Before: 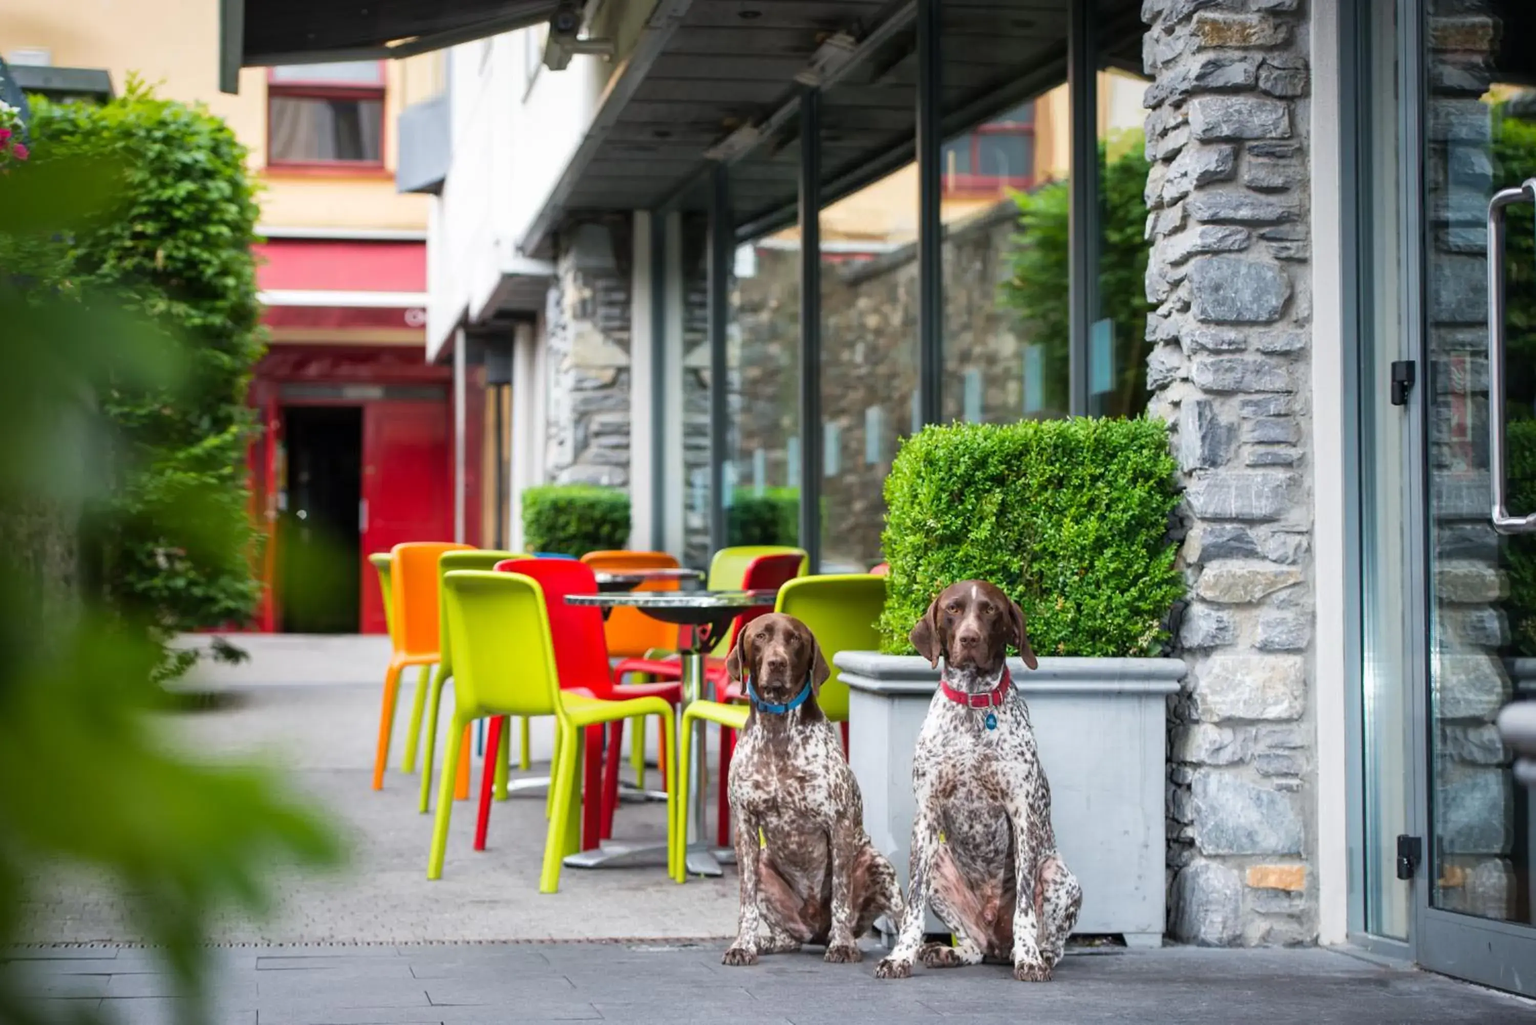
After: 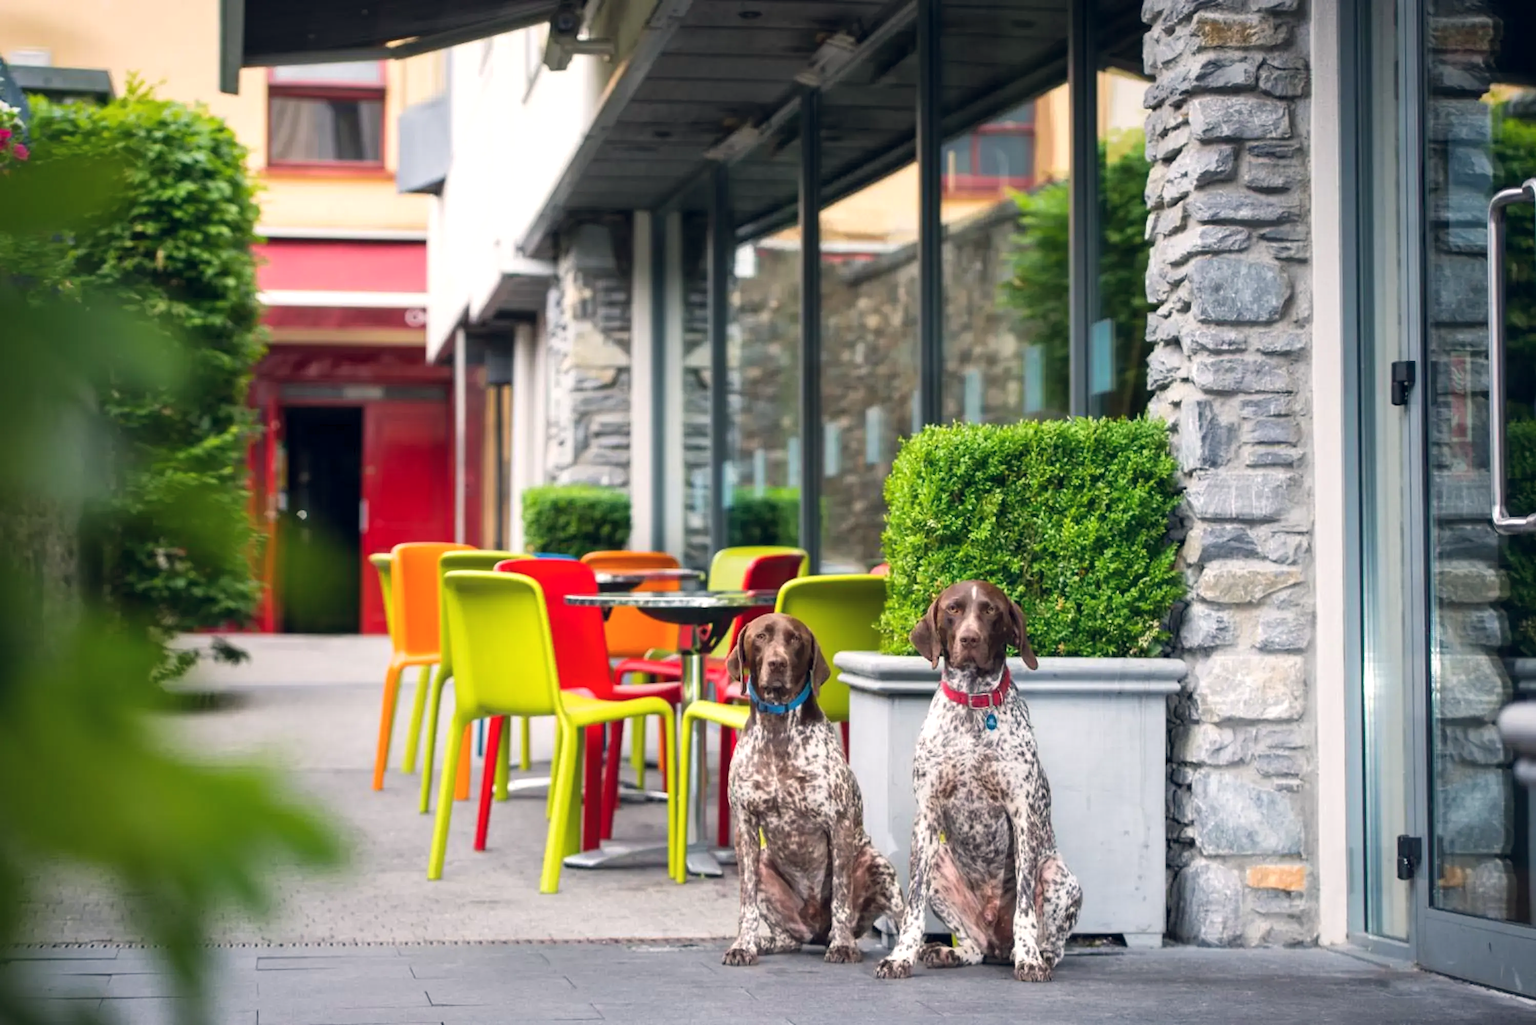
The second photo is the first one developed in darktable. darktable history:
color balance rgb: shadows lift › hue 87.51°, highlights gain › chroma 1.62%, highlights gain › hue 55.1°, global offset › chroma 0.06%, global offset › hue 253.66°, linear chroma grading › global chroma 0.5%
exposure: exposure 0.161 EV, compensate highlight preservation false
tone equalizer: on, module defaults
